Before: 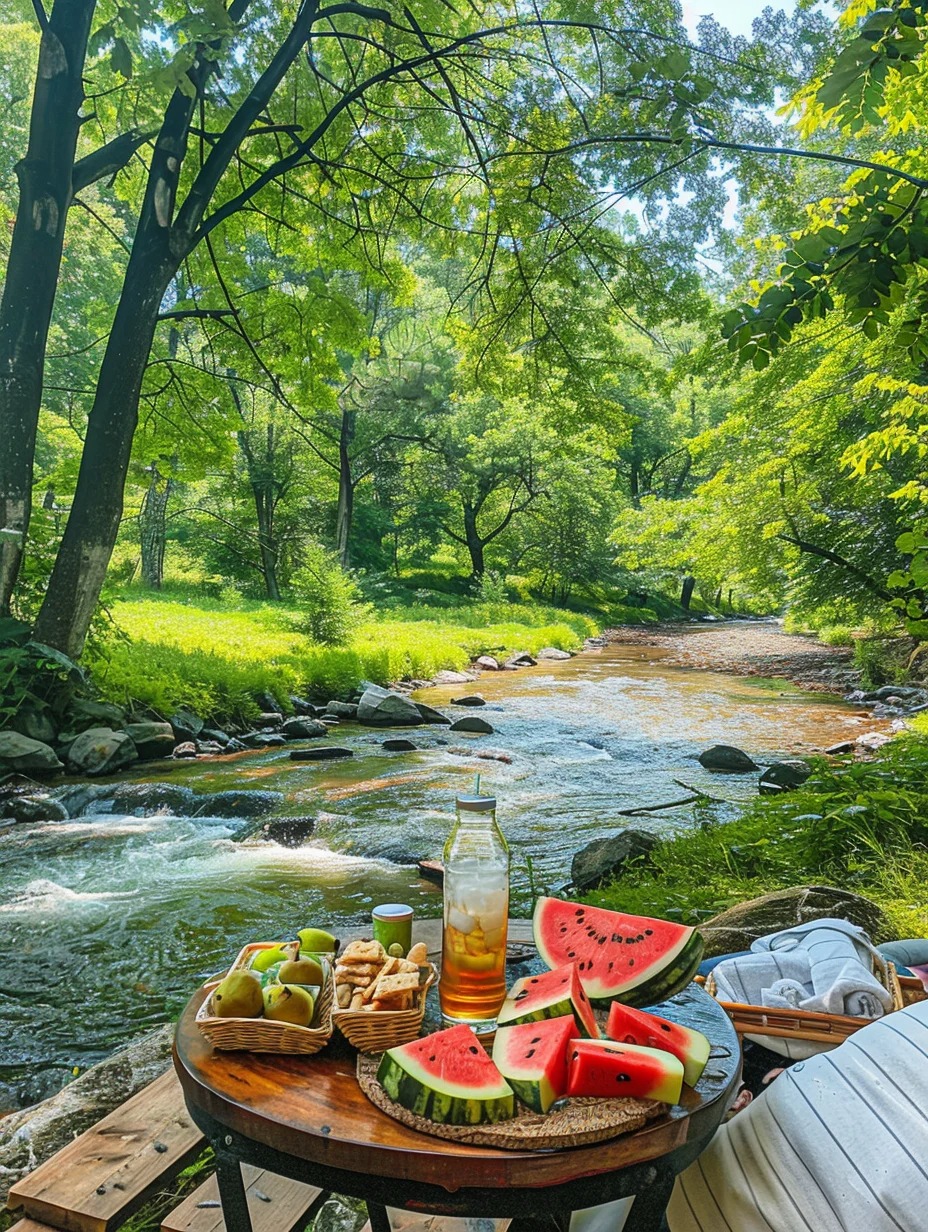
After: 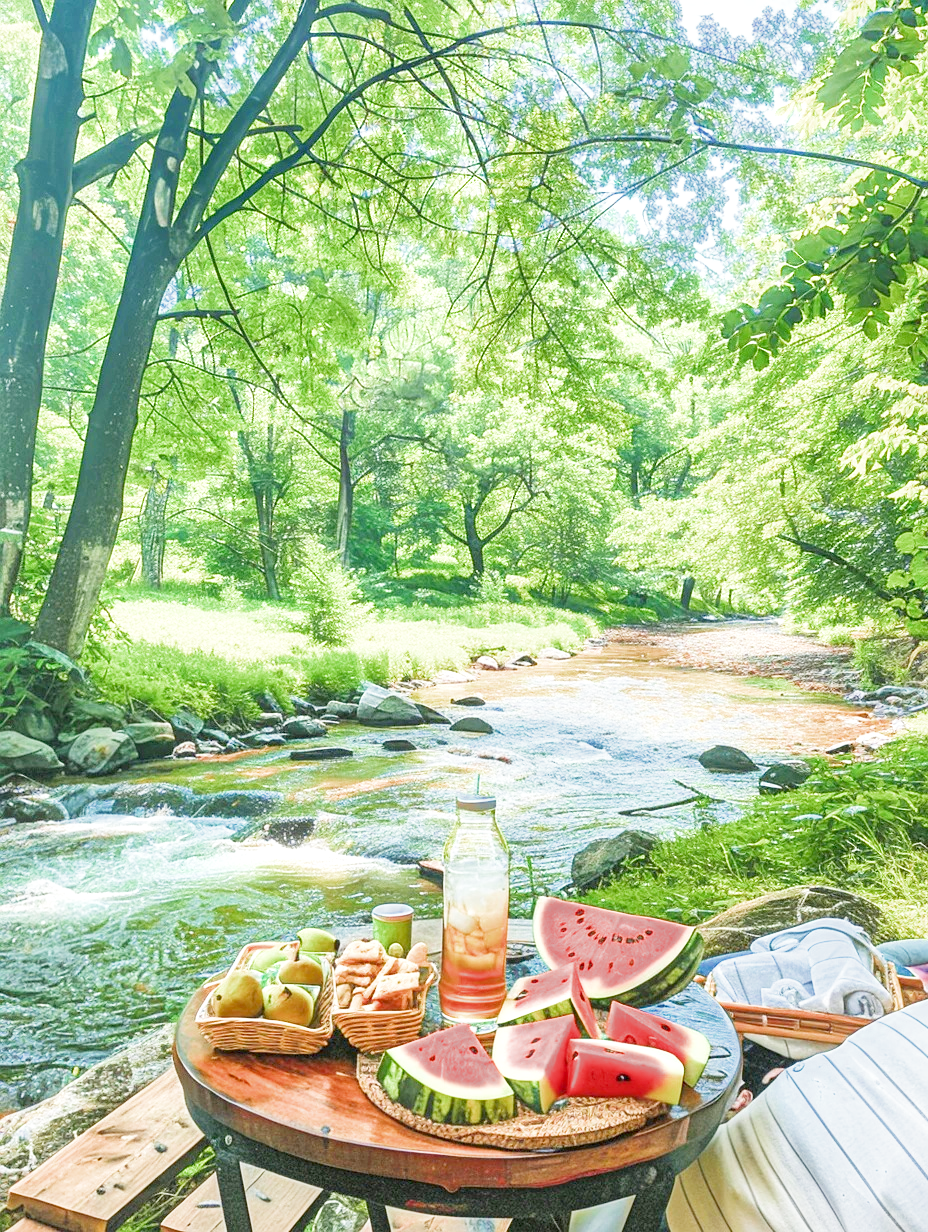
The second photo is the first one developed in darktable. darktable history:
local contrast: mode bilateral grid, contrast 20, coarseness 50, detail 120%, midtone range 0.2
filmic rgb: middle gray luminance 4.29%, black relative exposure -13 EV, white relative exposure 5 EV, threshold 6 EV, target black luminance 0%, hardness 5.19, latitude 59.69%, contrast 0.767, highlights saturation mix 5%, shadows ↔ highlights balance 25.95%, add noise in highlights 0, color science v3 (2019), use custom middle-gray values true, iterations of high-quality reconstruction 0, contrast in highlights soft, enable highlight reconstruction true
exposure: exposure 0.375 EV, compensate highlight preservation false
